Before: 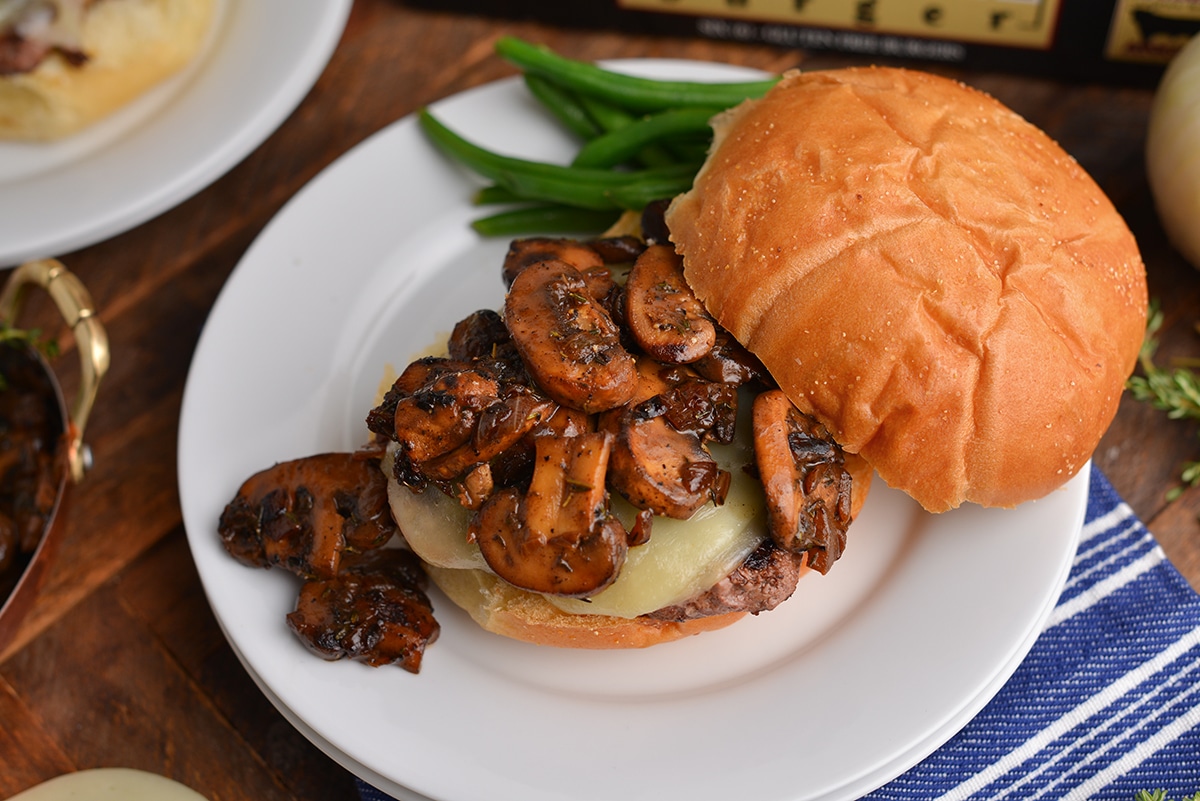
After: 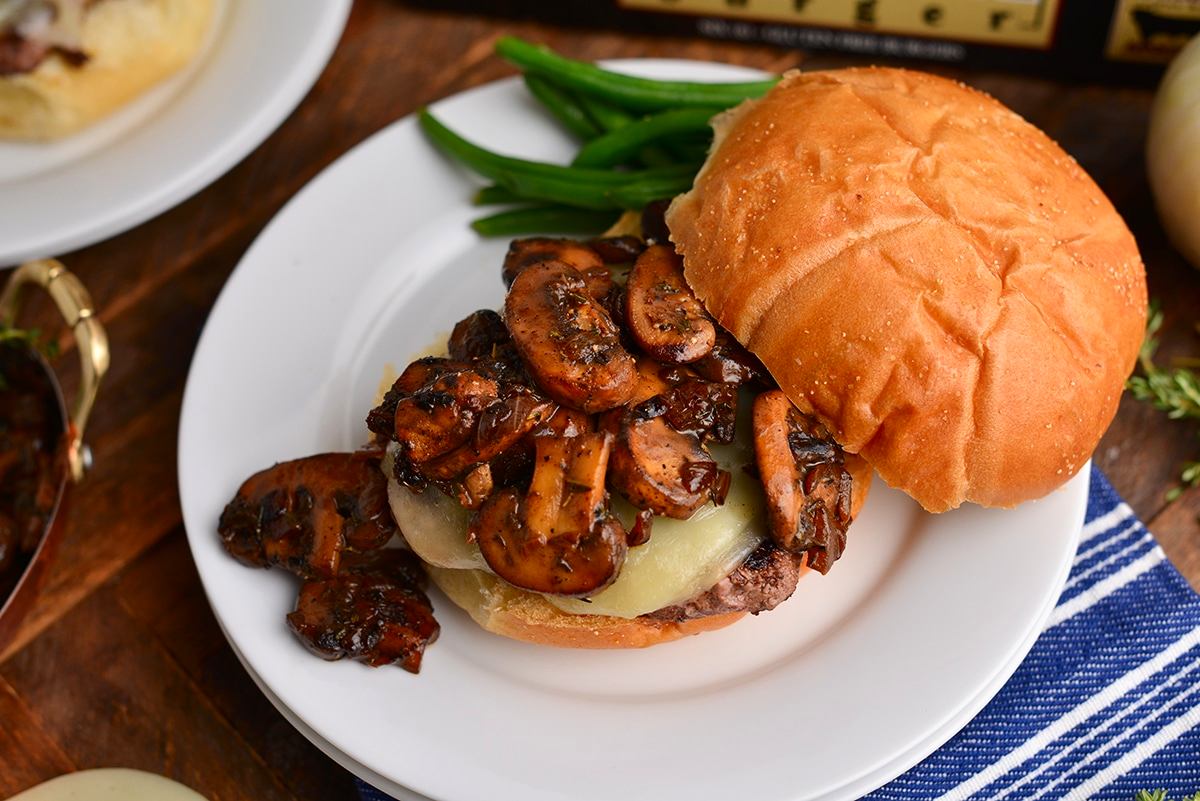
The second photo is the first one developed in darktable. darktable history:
contrast brightness saturation: contrast 0.153, brightness -0.005, saturation 0.102
